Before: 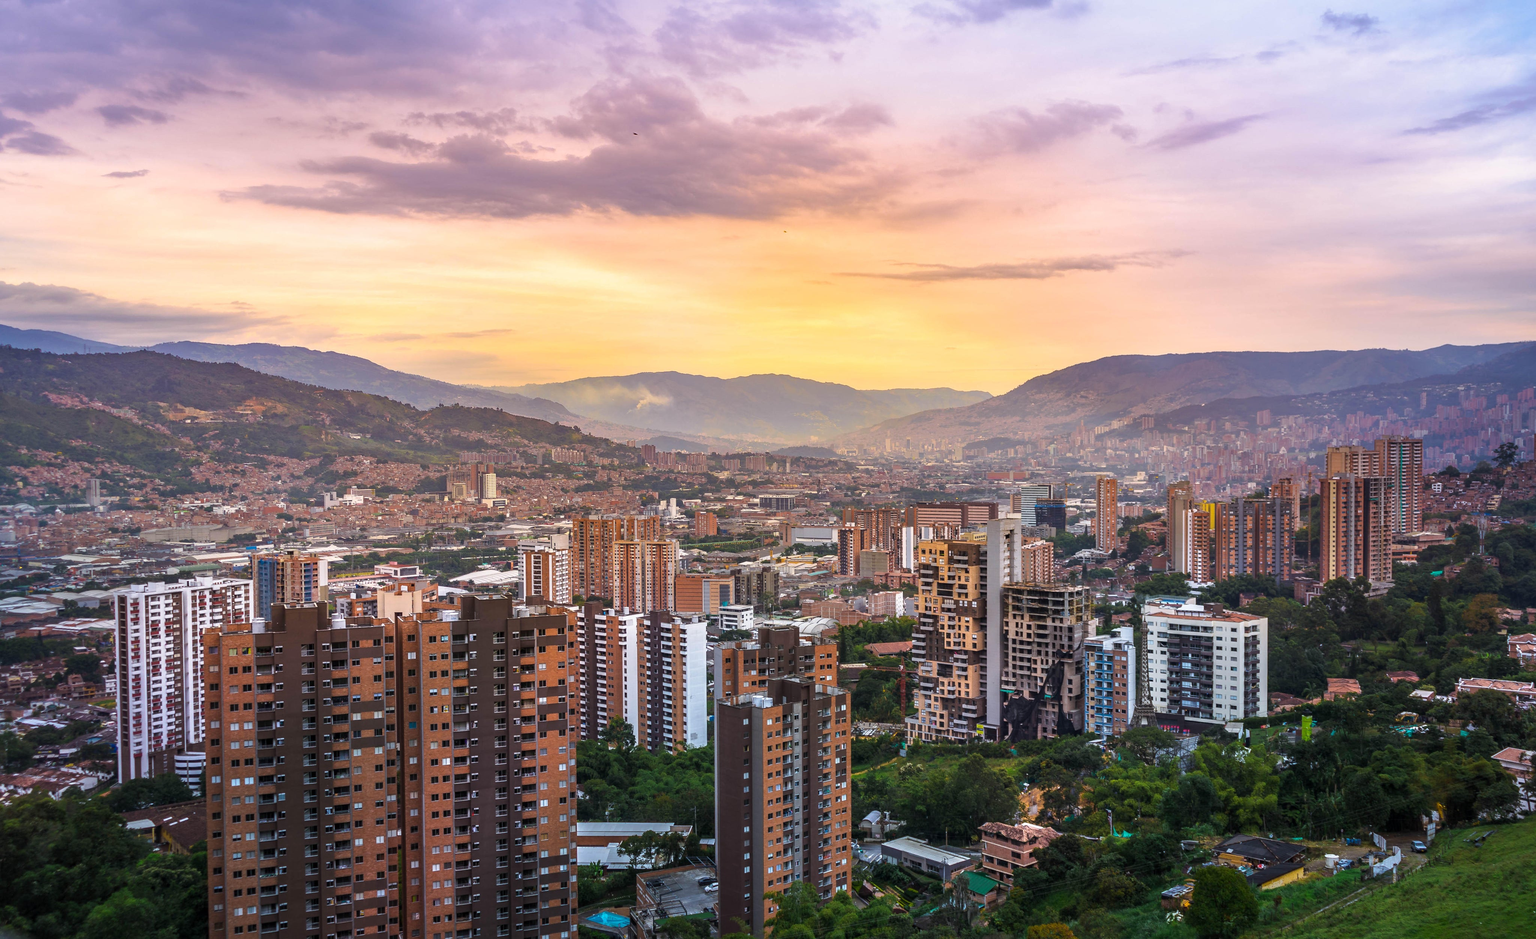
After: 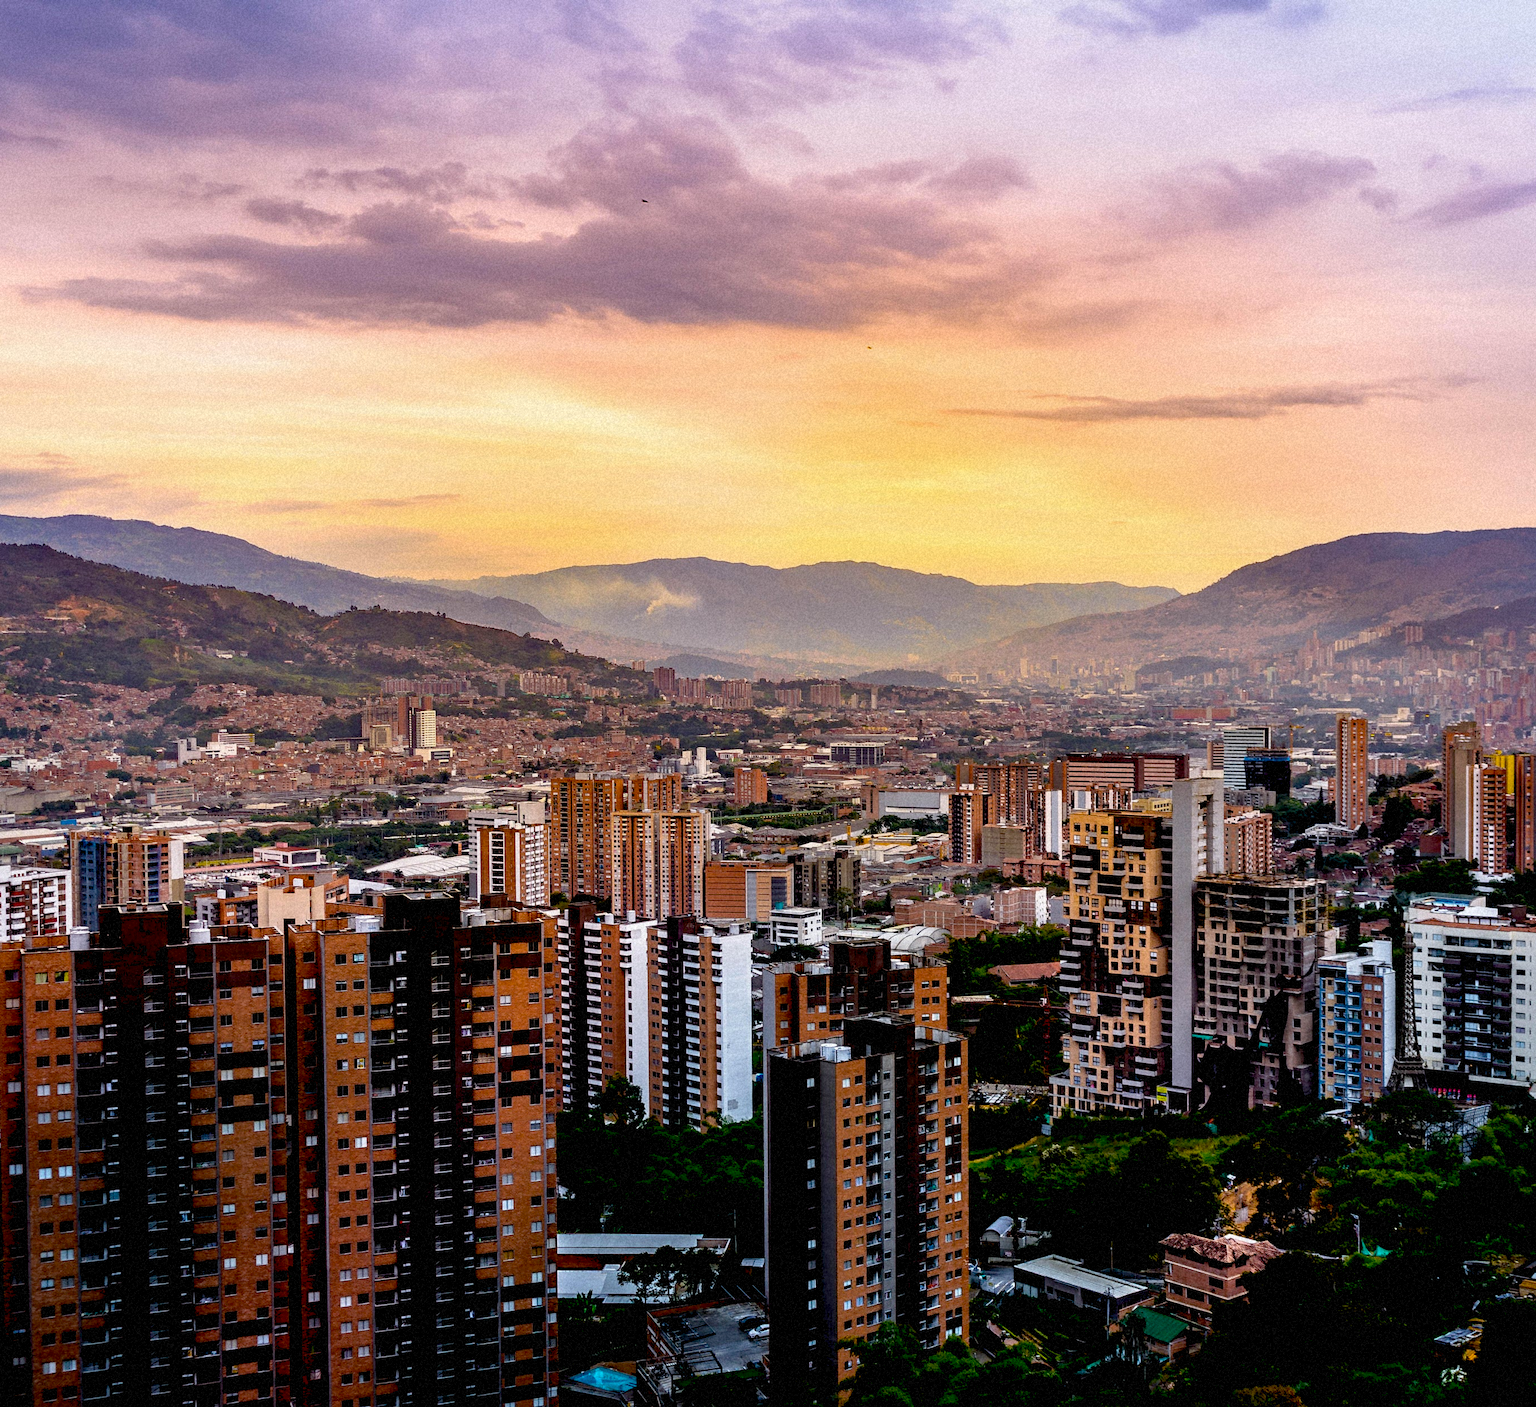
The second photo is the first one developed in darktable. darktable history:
crop and rotate: left 13.409%, right 19.924%
exposure: black level correction 0.046, exposure -0.228 EV, compensate highlight preservation false
grain: mid-tones bias 0%
levels: levels [0.016, 0.484, 0.953]
